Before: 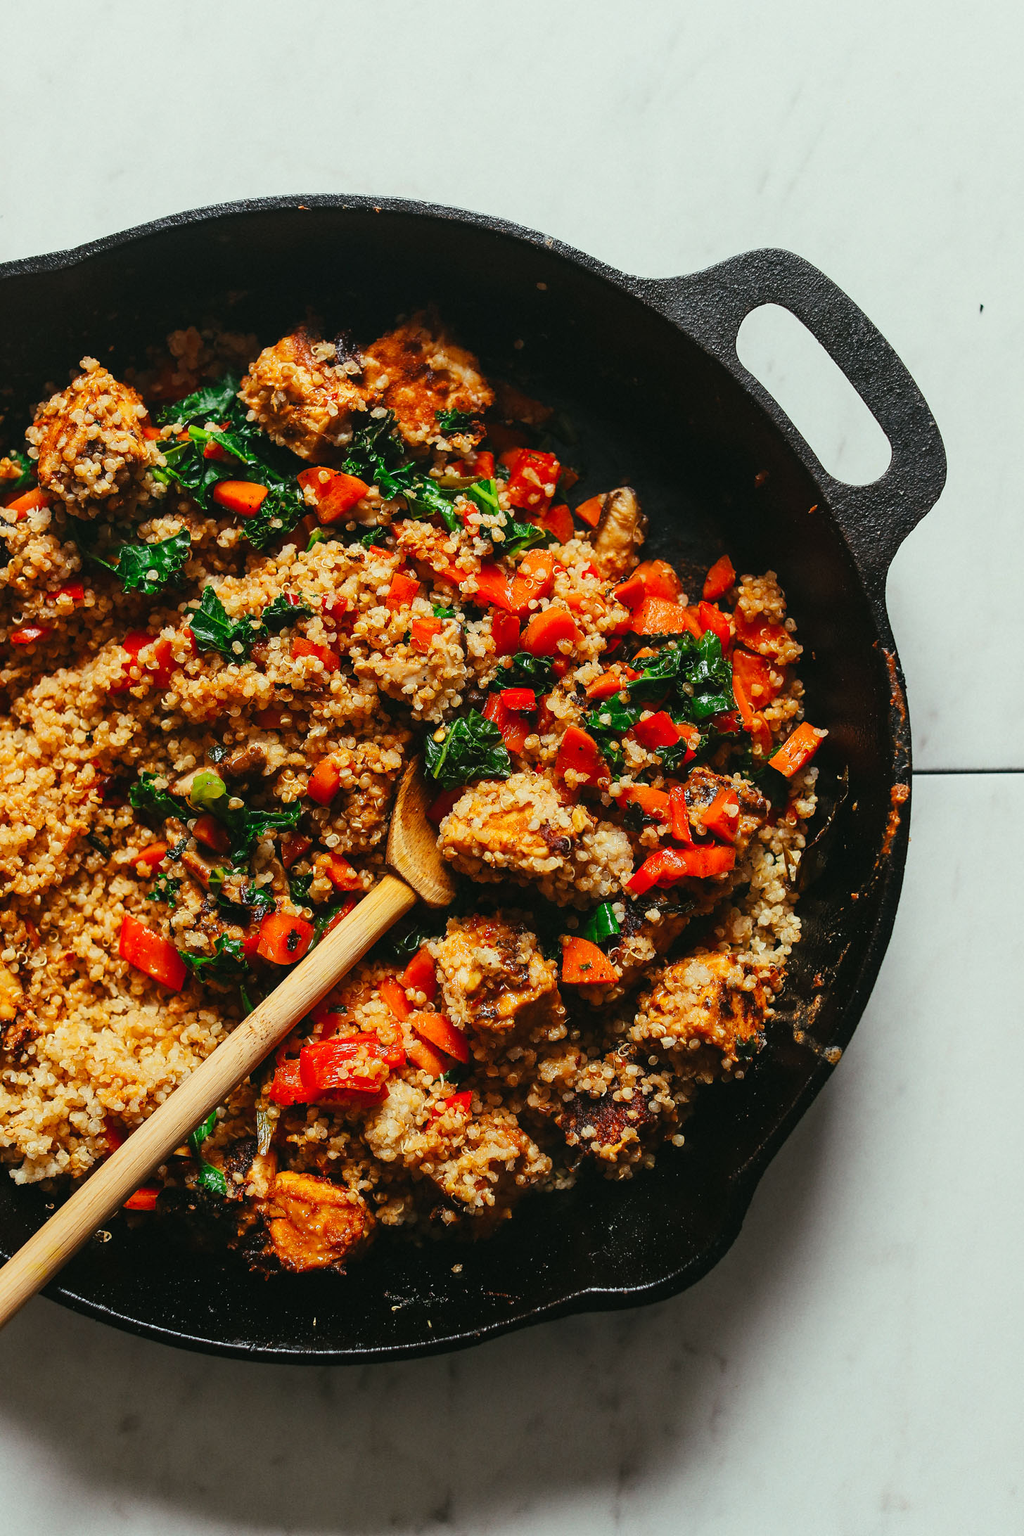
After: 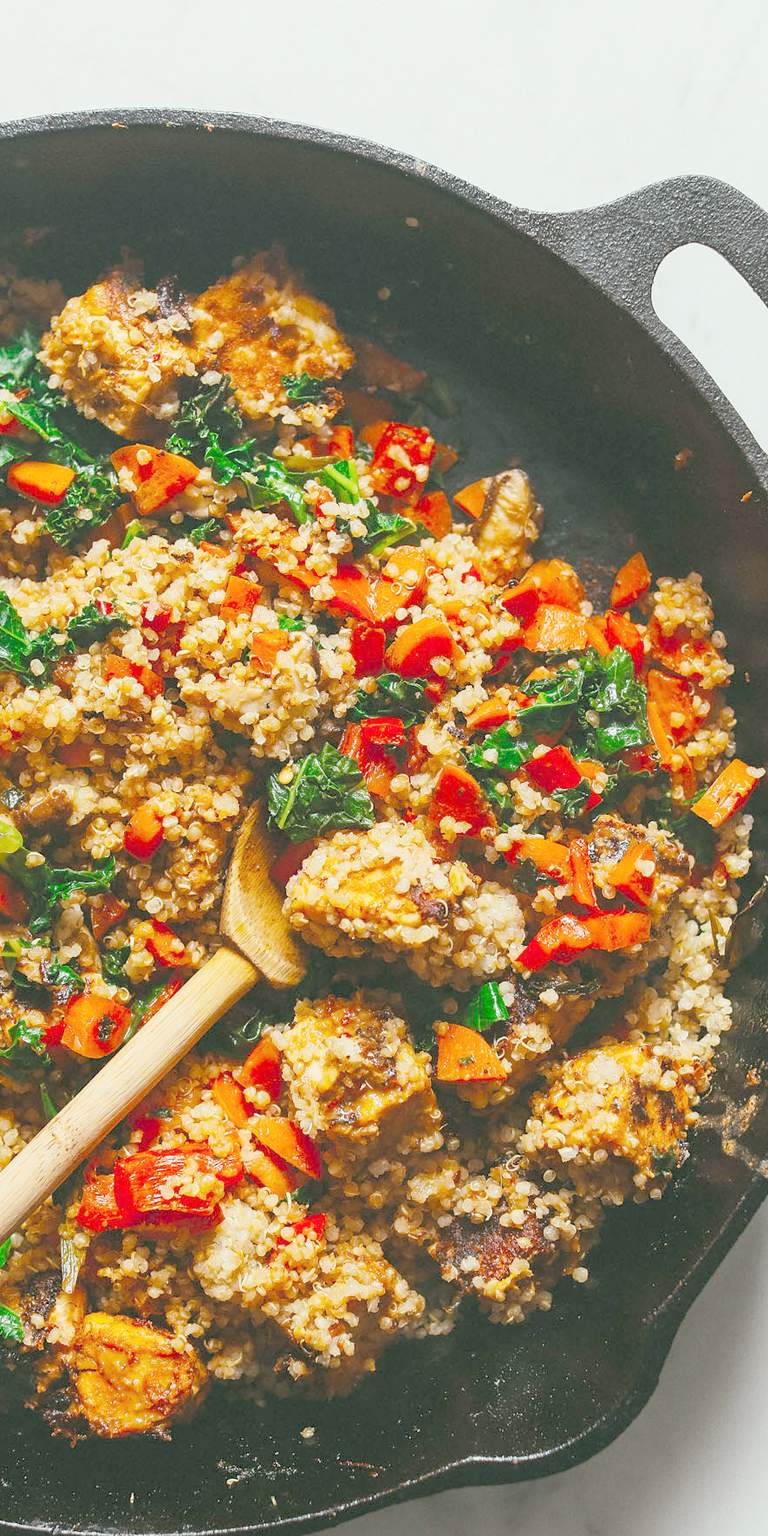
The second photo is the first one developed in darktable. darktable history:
crop: left 20.318%, top 6.953%, right 18.758%, bottom 11.884%
